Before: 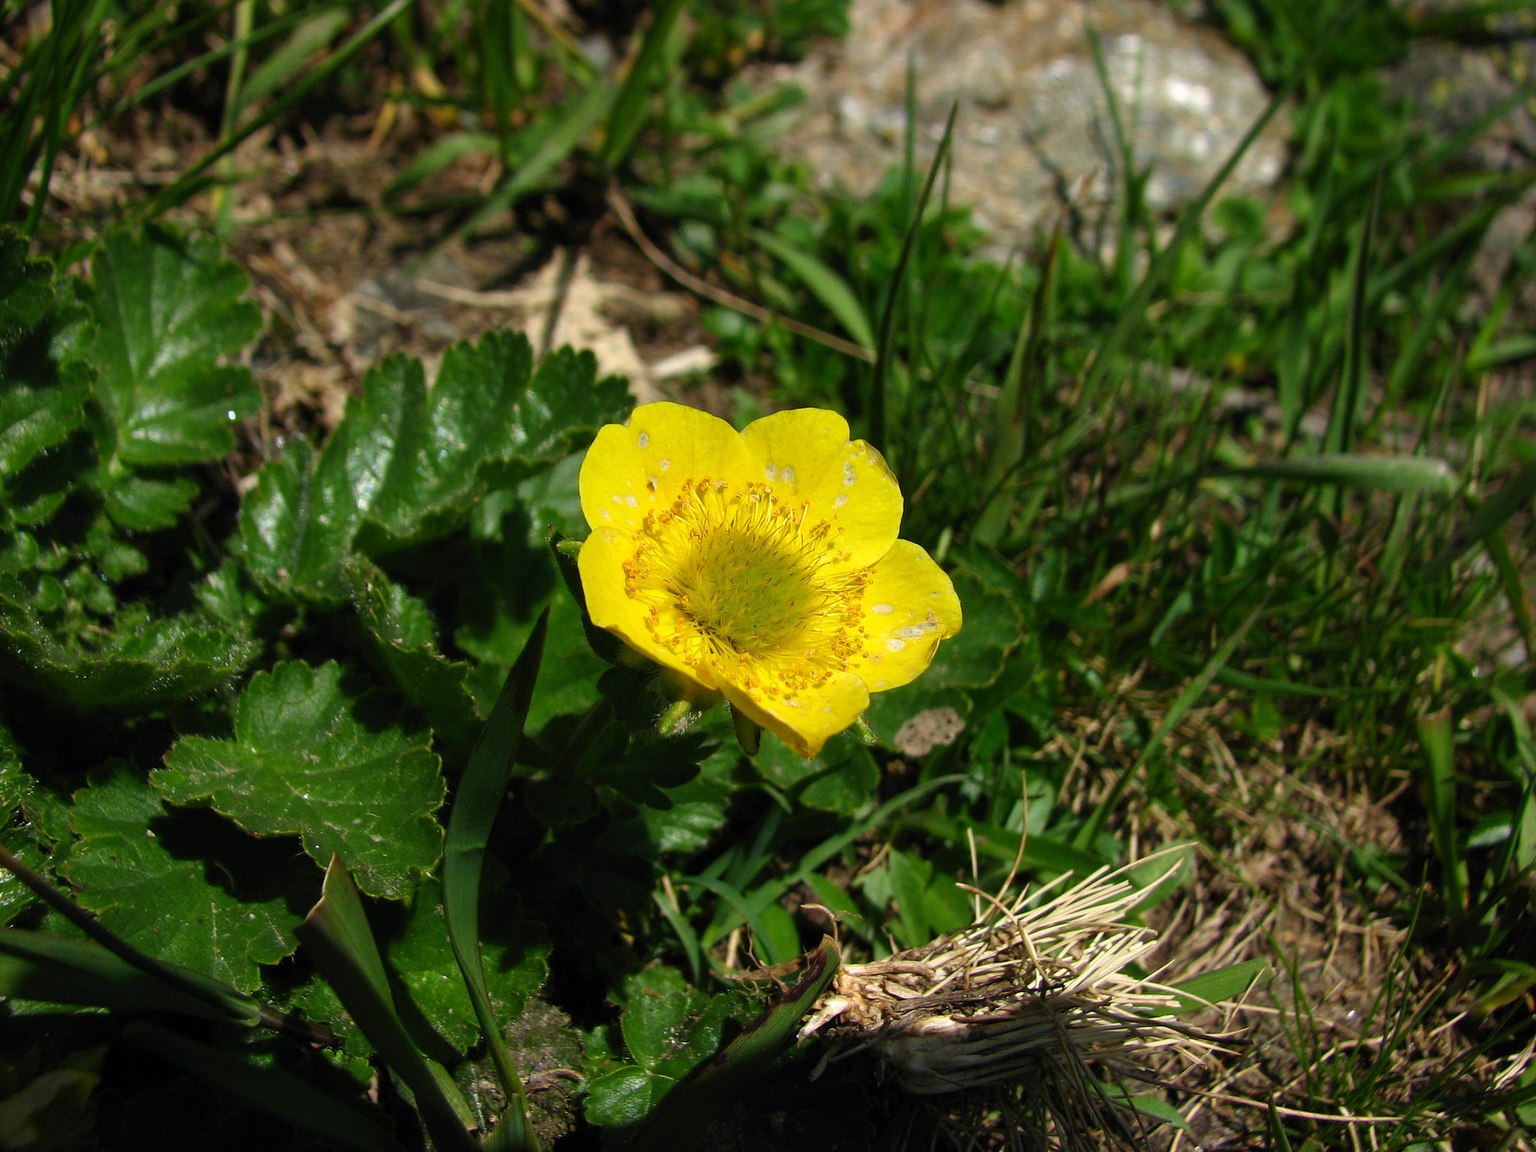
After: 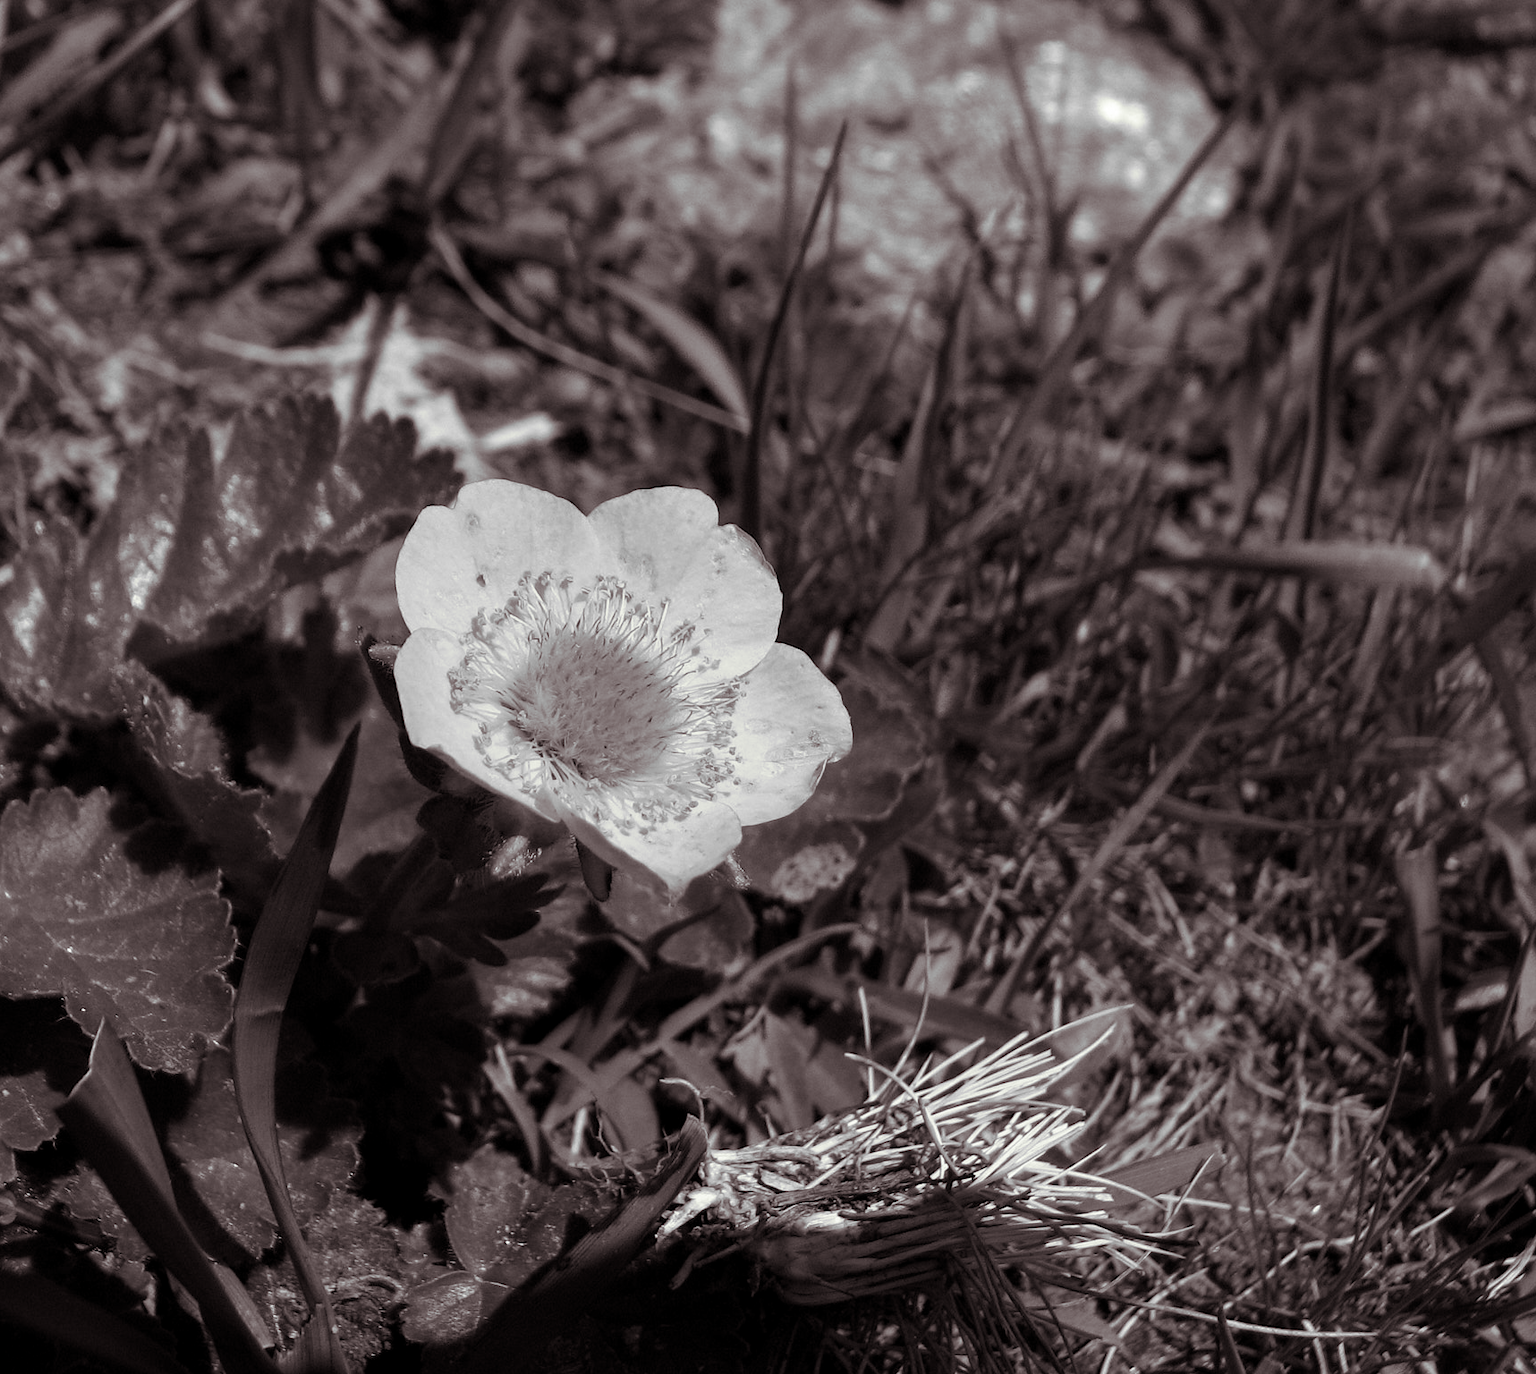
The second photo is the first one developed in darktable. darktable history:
crop: left 16.145%
monochrome: on, module defaults
local contrast: highlights 61%, shadows 106%, detail 107%, midtone range 0.529
split-toning: shadows › saturation 0.2
